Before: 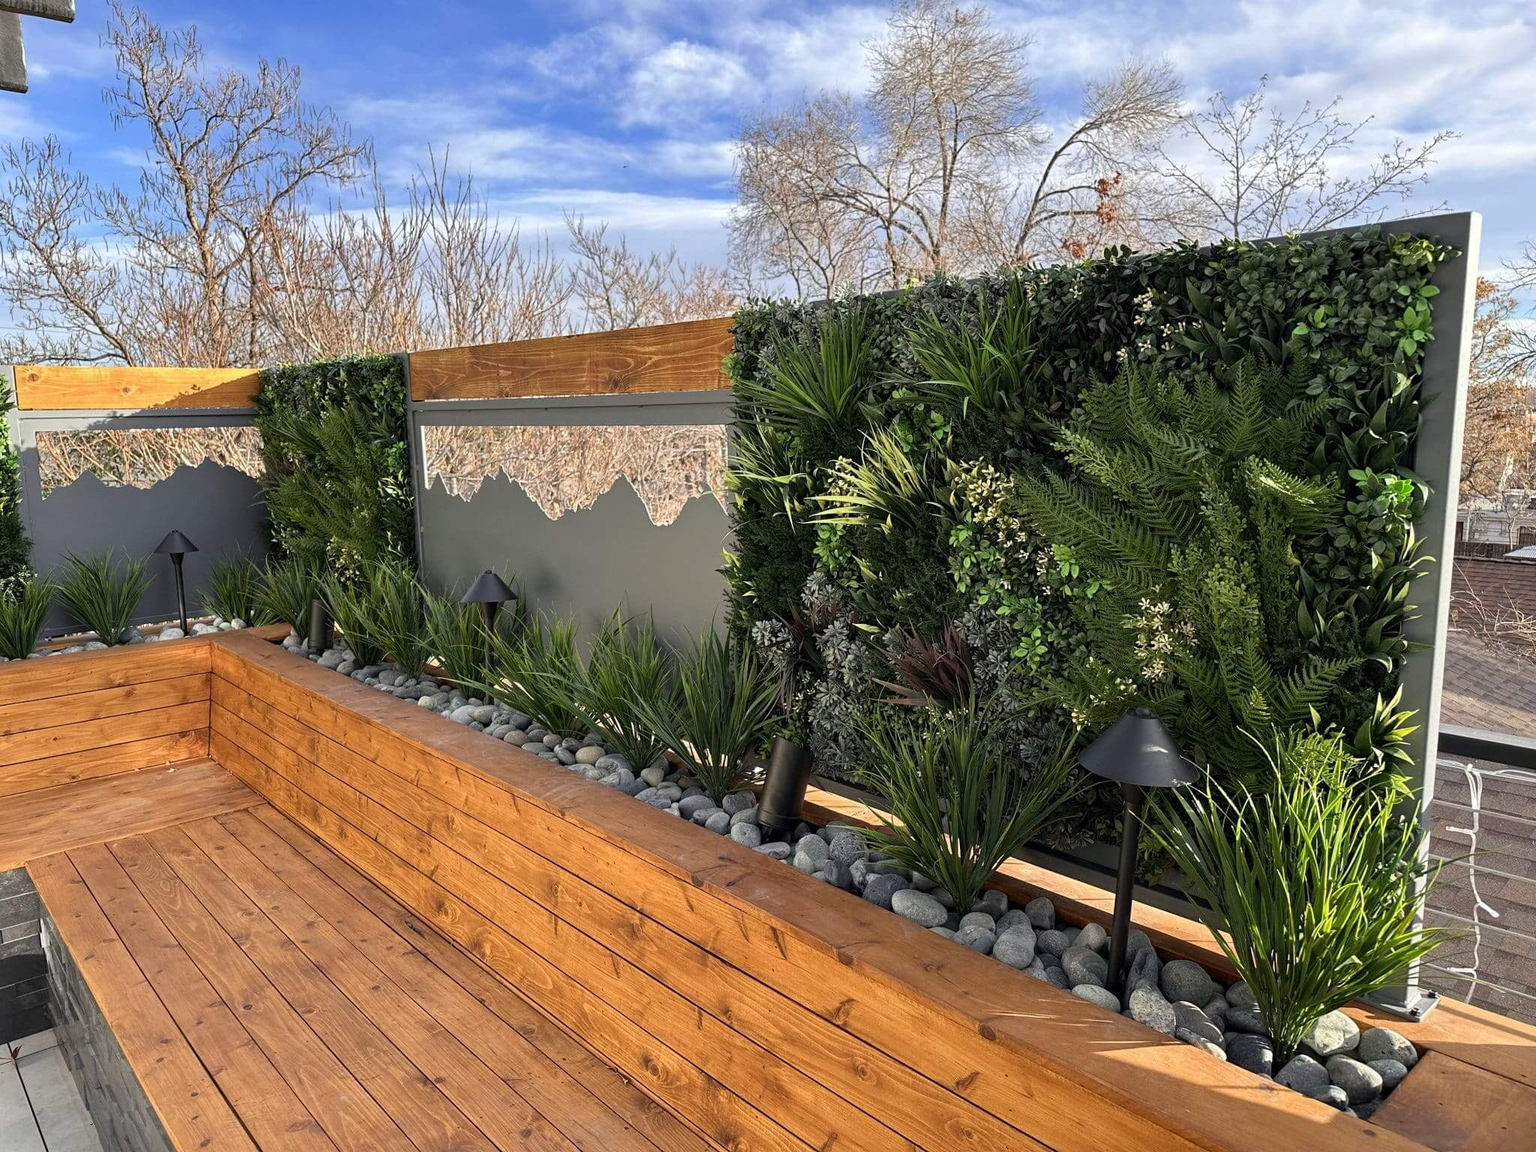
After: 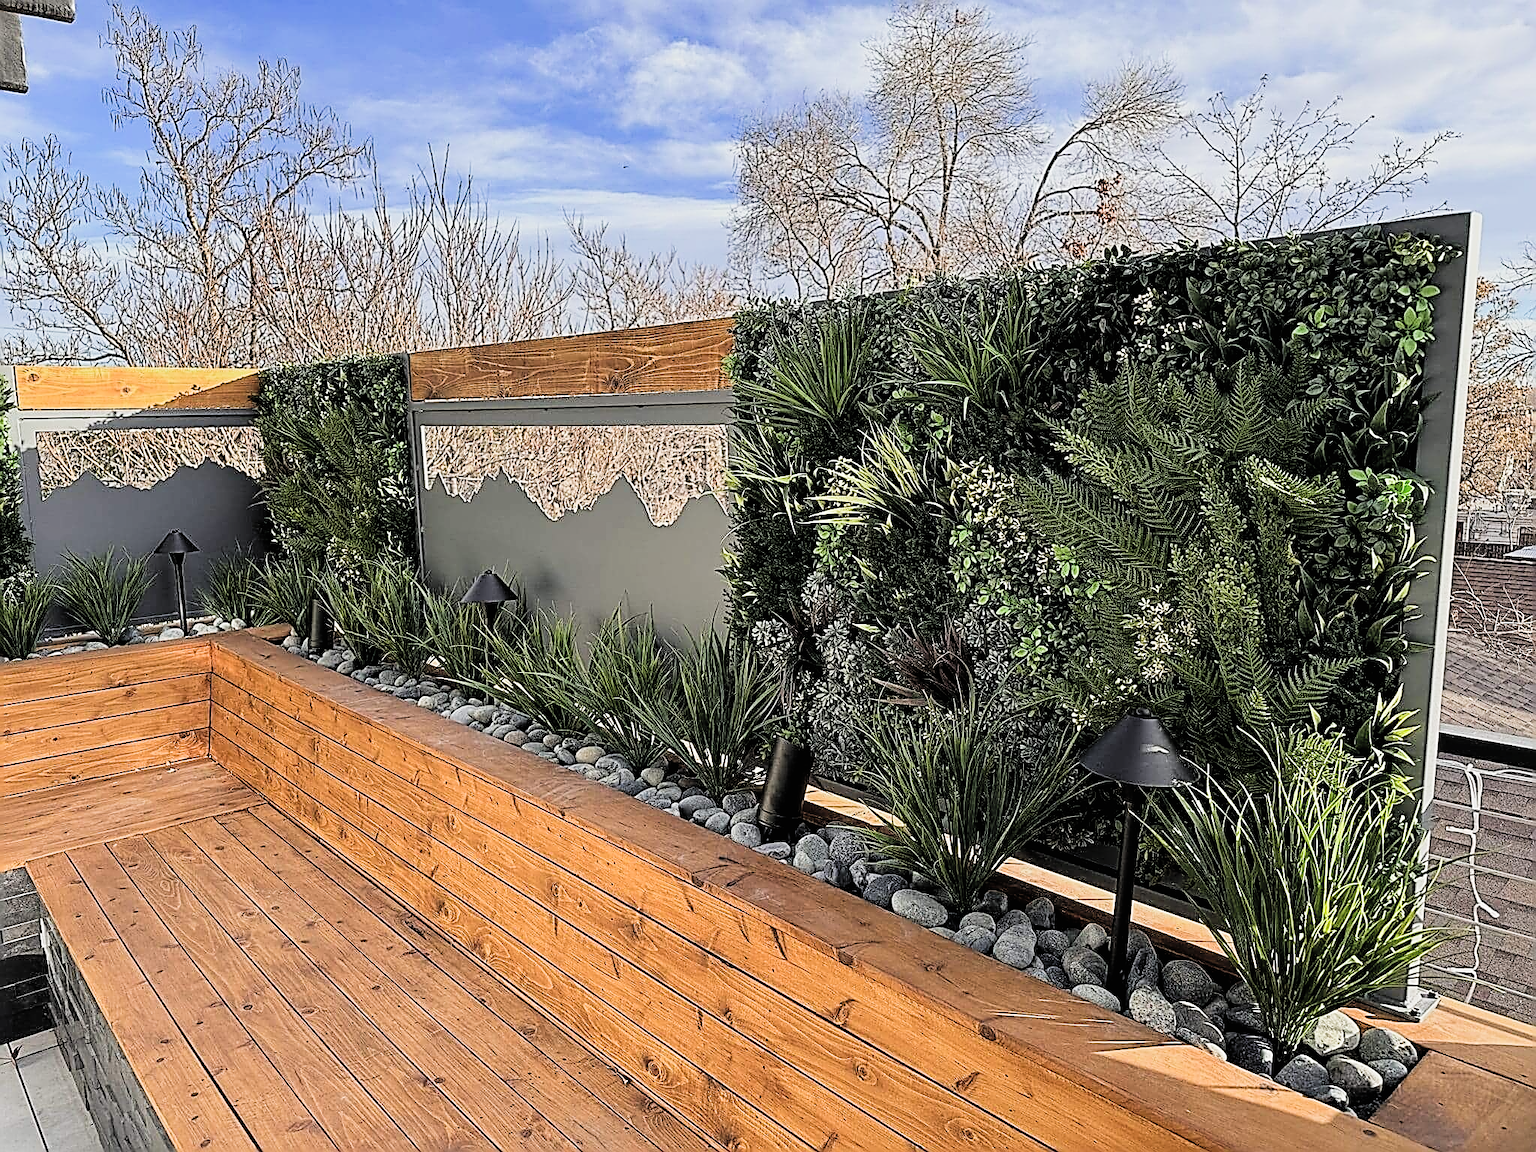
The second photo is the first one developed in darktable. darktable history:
contrast brightness saturation: brightness 0.119
sharpen: amount 1.991
filmic rgb: black relative exposure -5.09 EV, white relative exposure 3.98 EV, hardness 2.9, contrast 1.301, highlights saturation mix -31.36%
tone equalizer: on, module defaults
